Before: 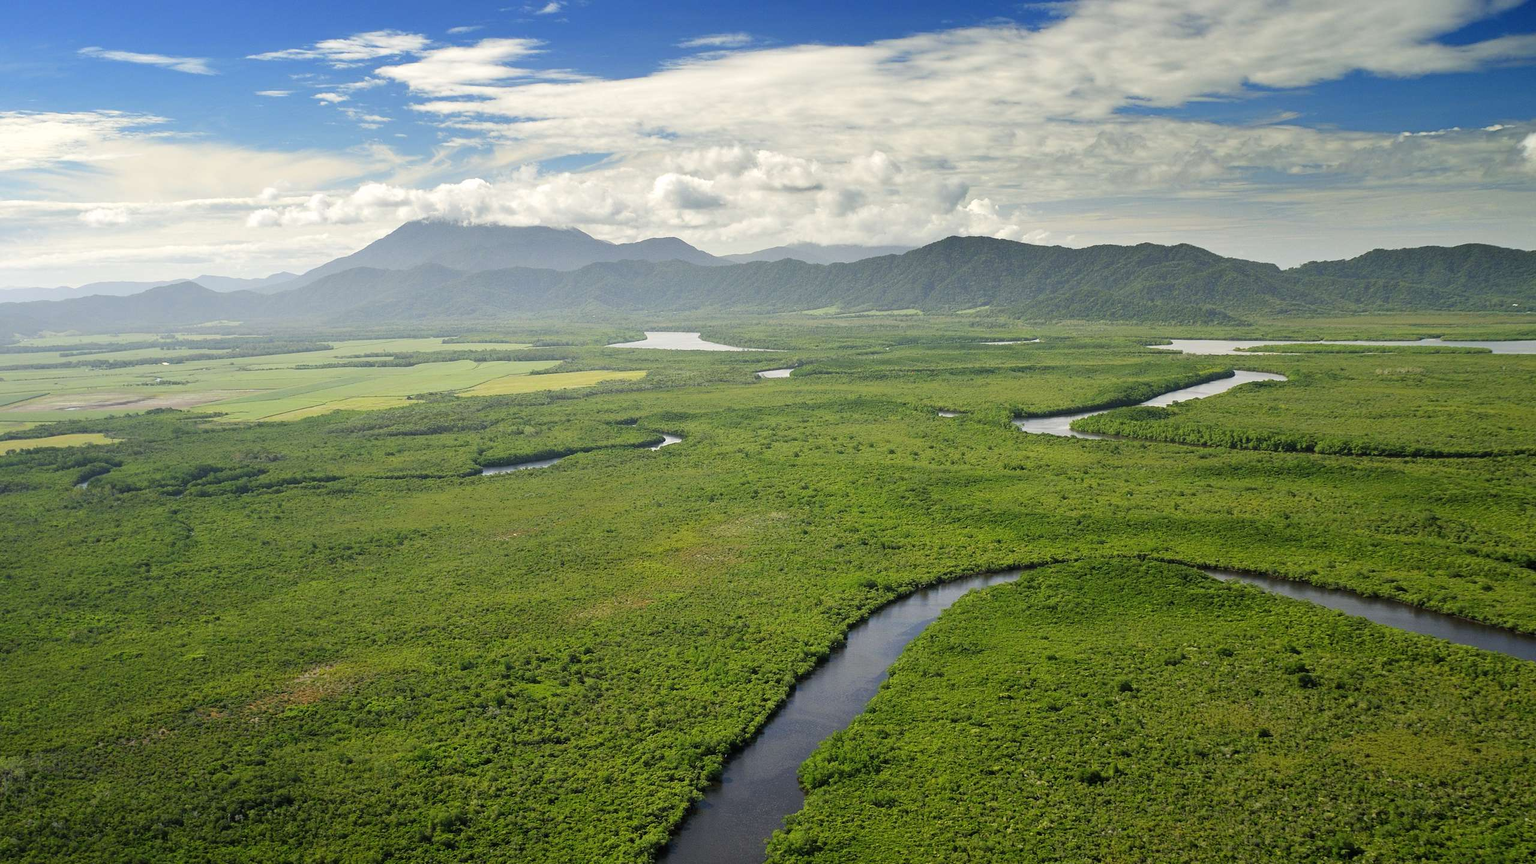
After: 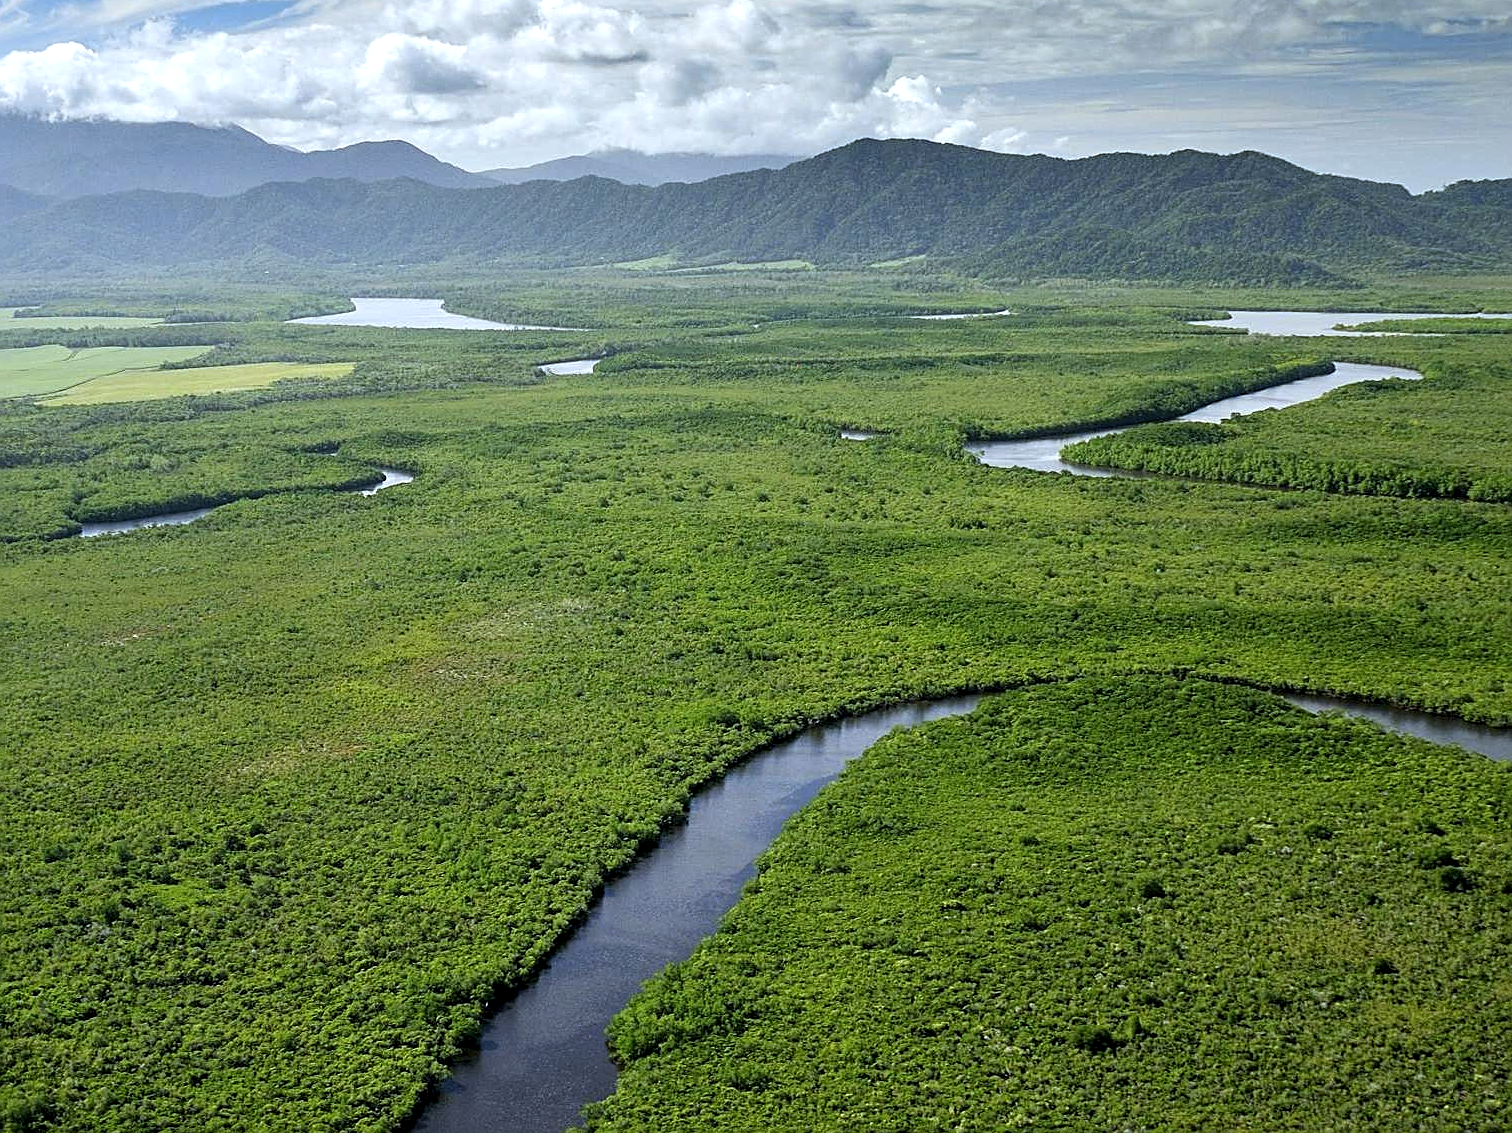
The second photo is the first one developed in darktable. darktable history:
local contrast: highlights 123%, shadows 126%, detail 140%, midtone range 0.254
crop and rotate: left 28.256%, top 17.734%, right 12.656%, bottom 3.573%
sharpen: on, module defaults
vibrance: vibrance 0%
white balance: red 0.926, green 1.003, blue 1.133
